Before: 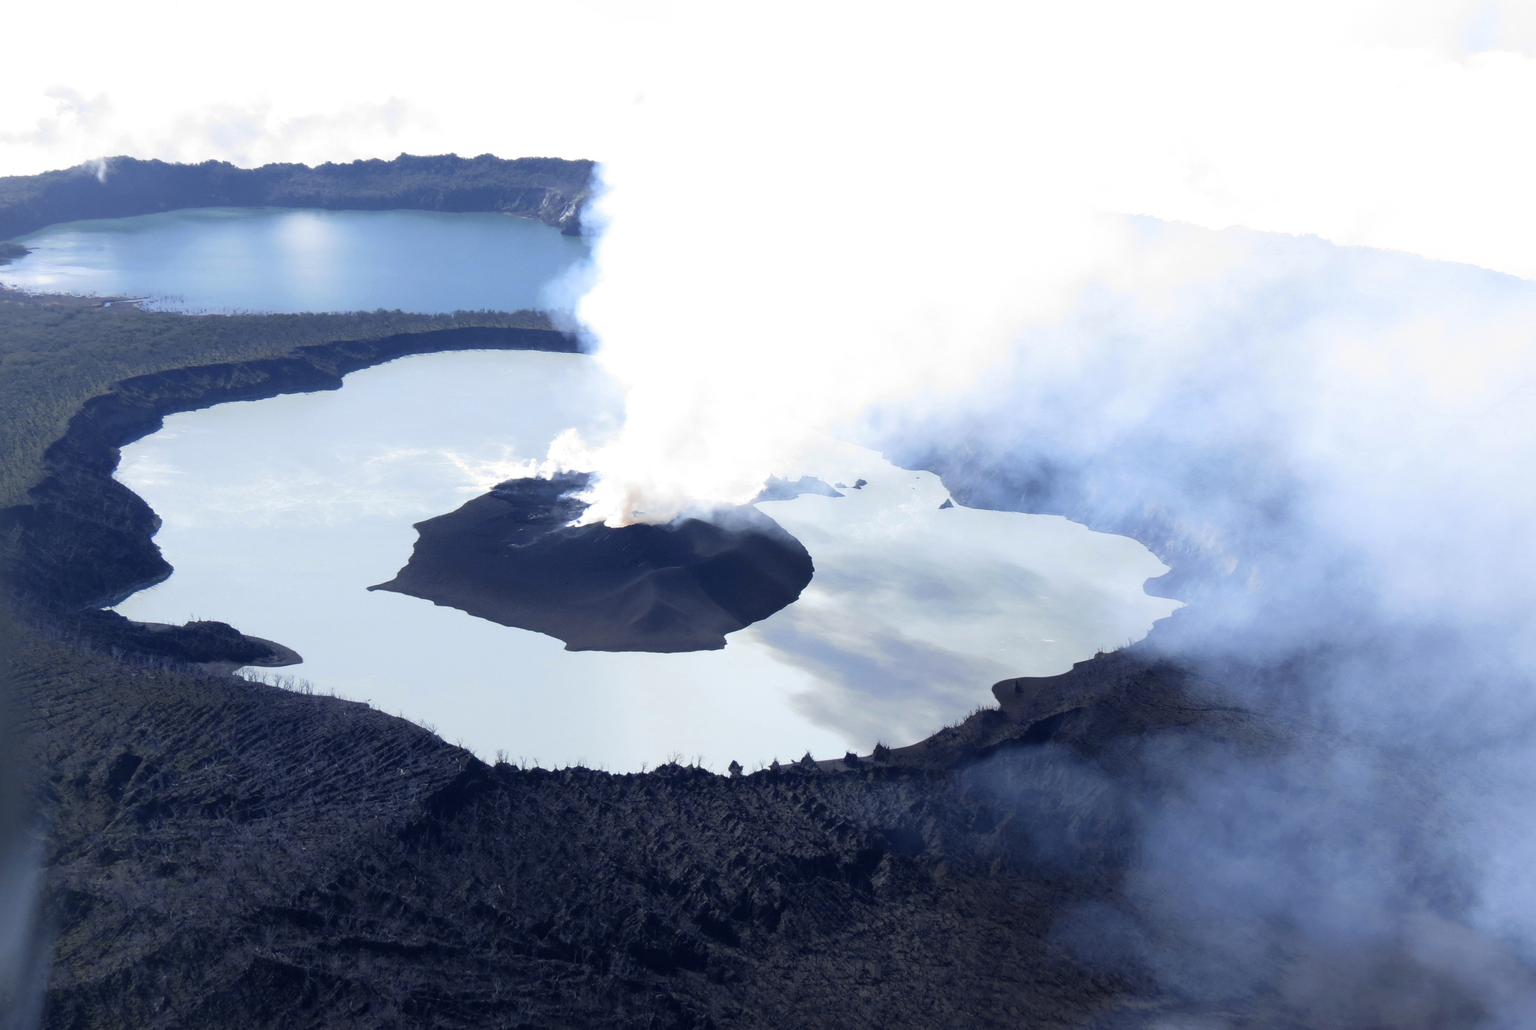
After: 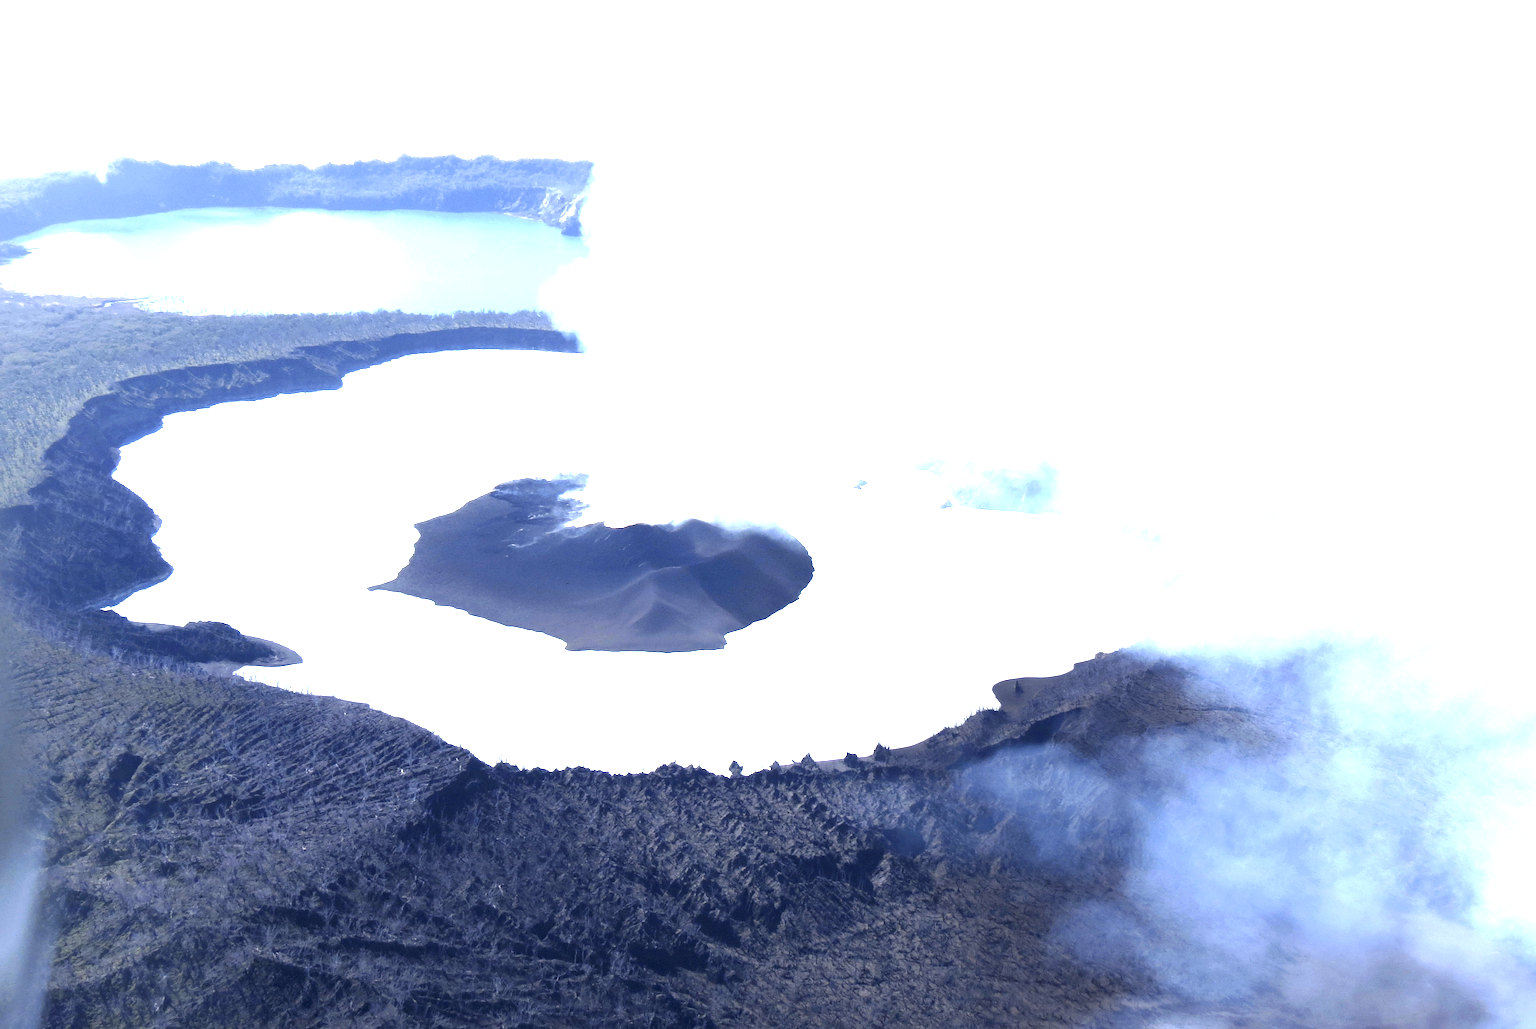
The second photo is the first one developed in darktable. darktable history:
exposure: exposure 1.998 EV, compensate highlight preservation false
